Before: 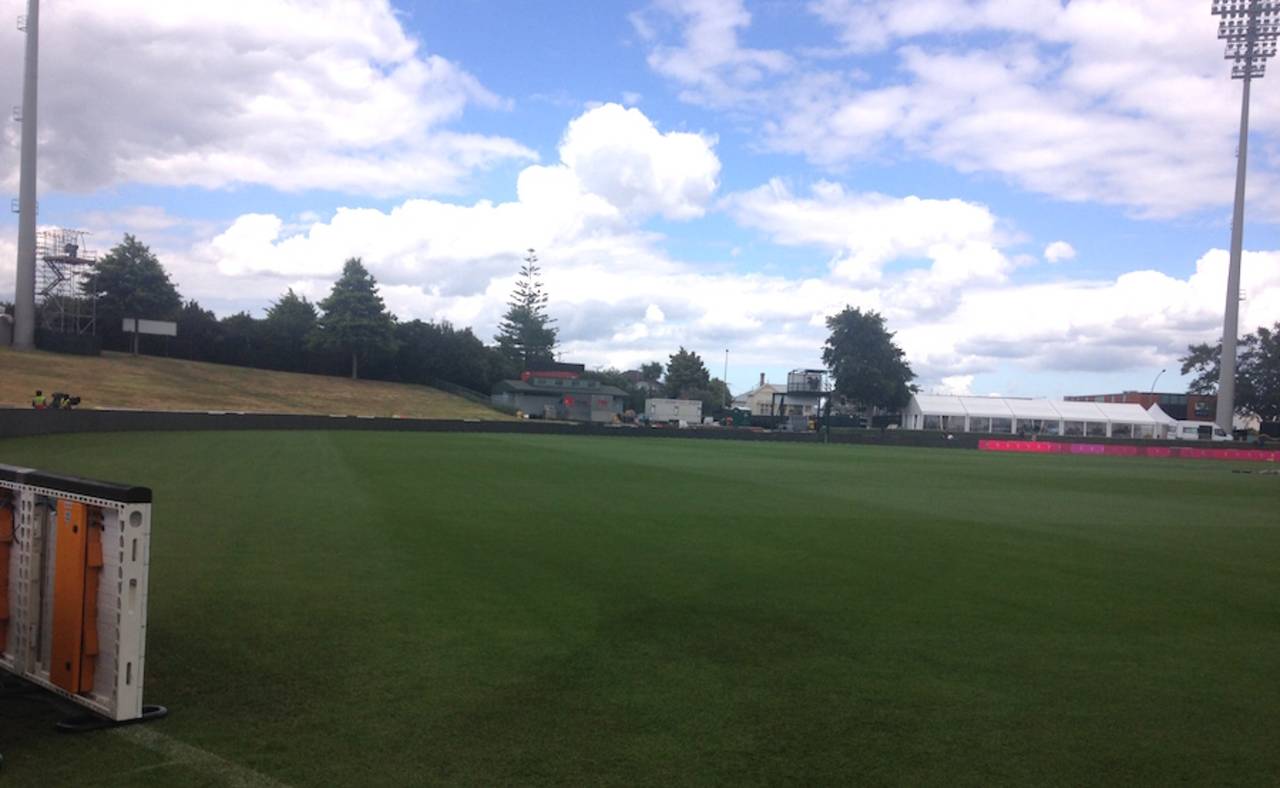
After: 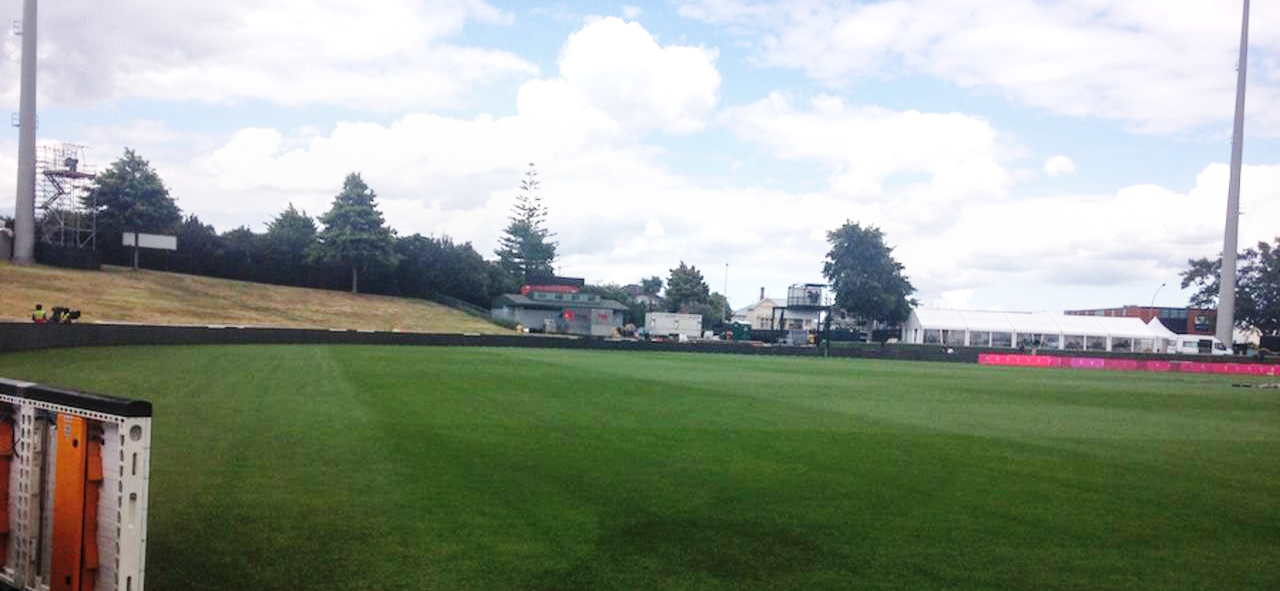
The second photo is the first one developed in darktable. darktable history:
local contrast: on, module defaults
crop: top 11.026%, bottom 13.955%
base curve: curves: ch0 [(0, 0) (0.028, 0.03) (0.121, 0.232) (0.46, 0.748) (0.859, 0.968) (1, 1)], preserve colors none
